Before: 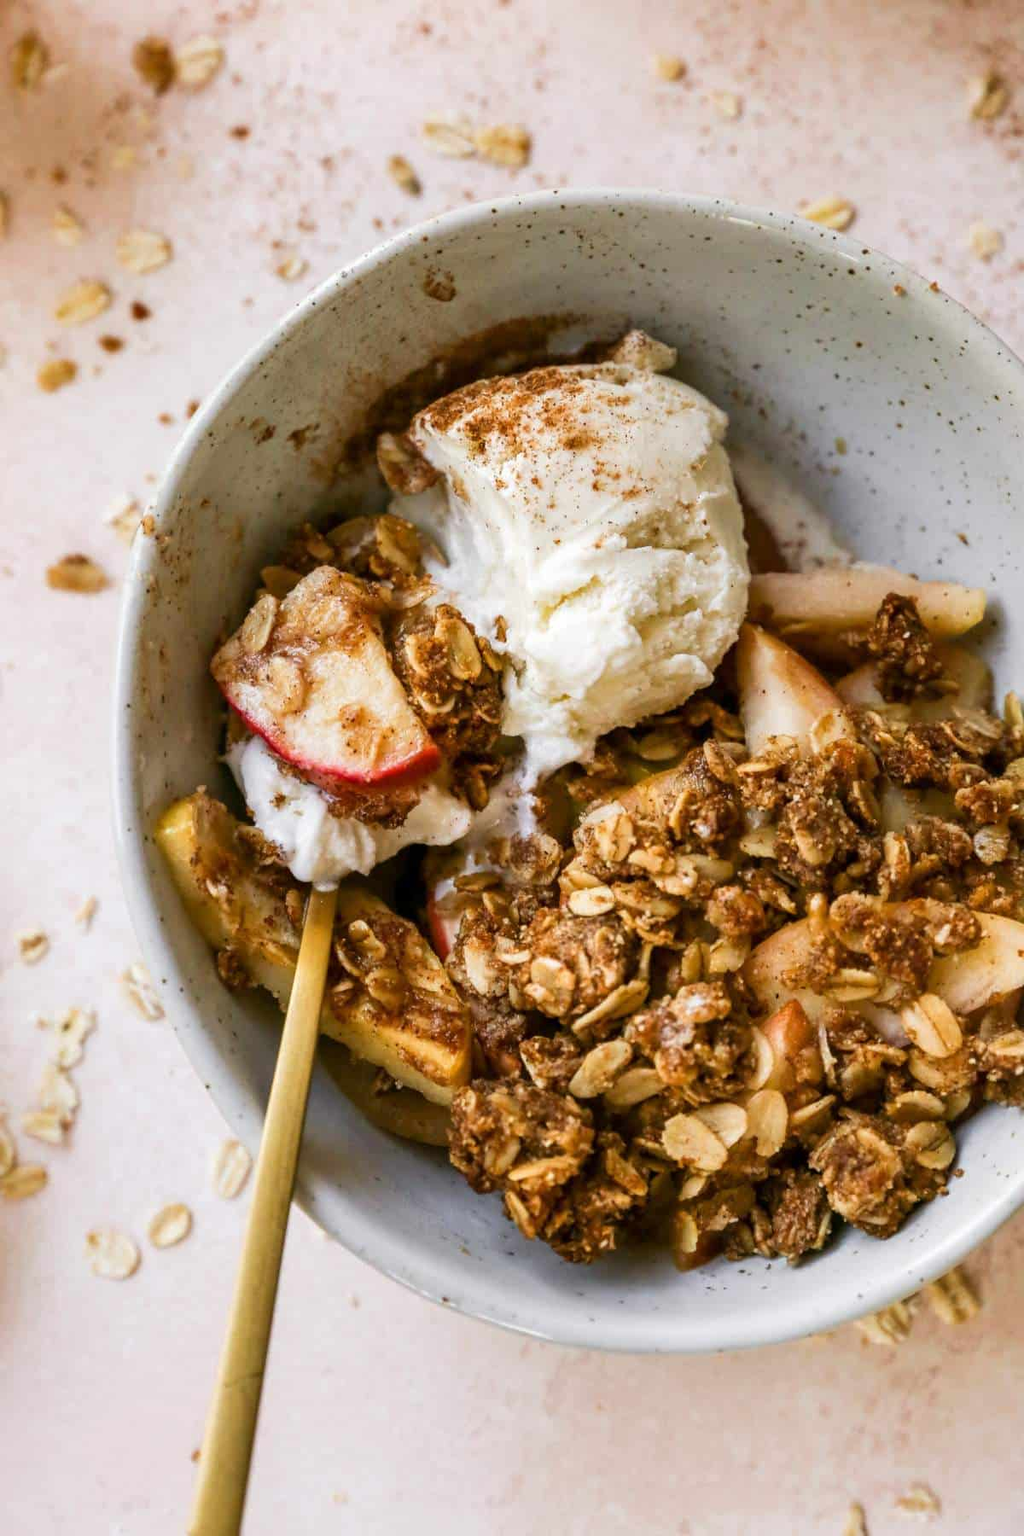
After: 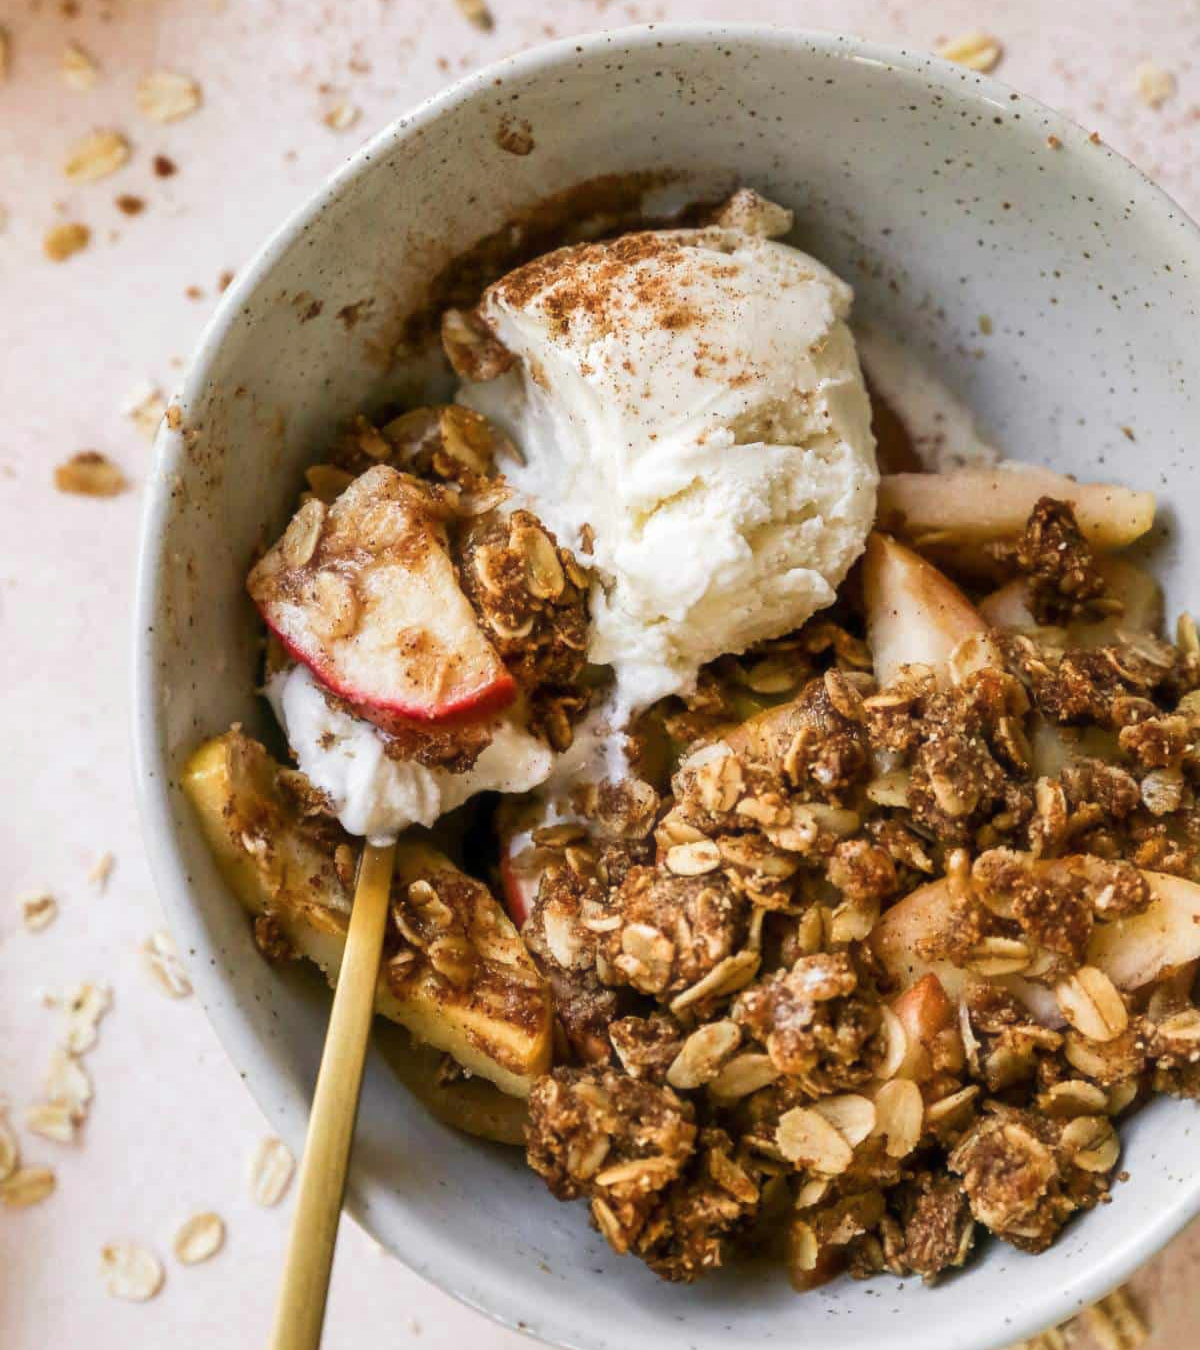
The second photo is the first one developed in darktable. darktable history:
rgb levels: preserve colors max RGB
crop: top 11.038%, bottom 13.962%
haze removal: strength -0.1, adaptive false
